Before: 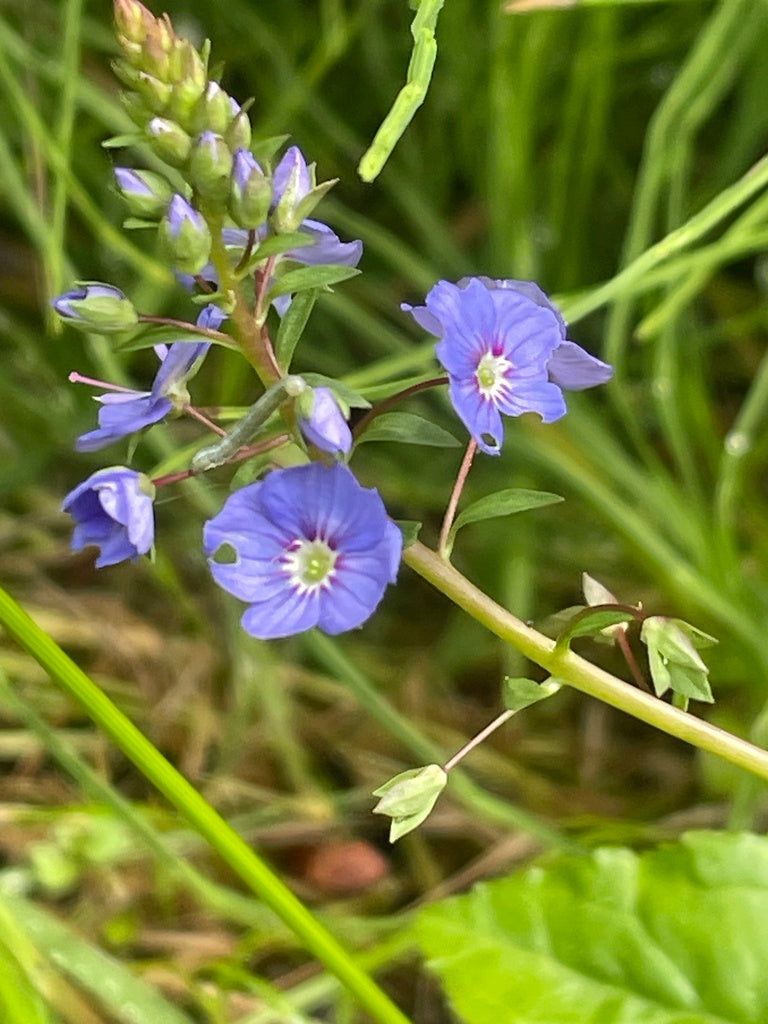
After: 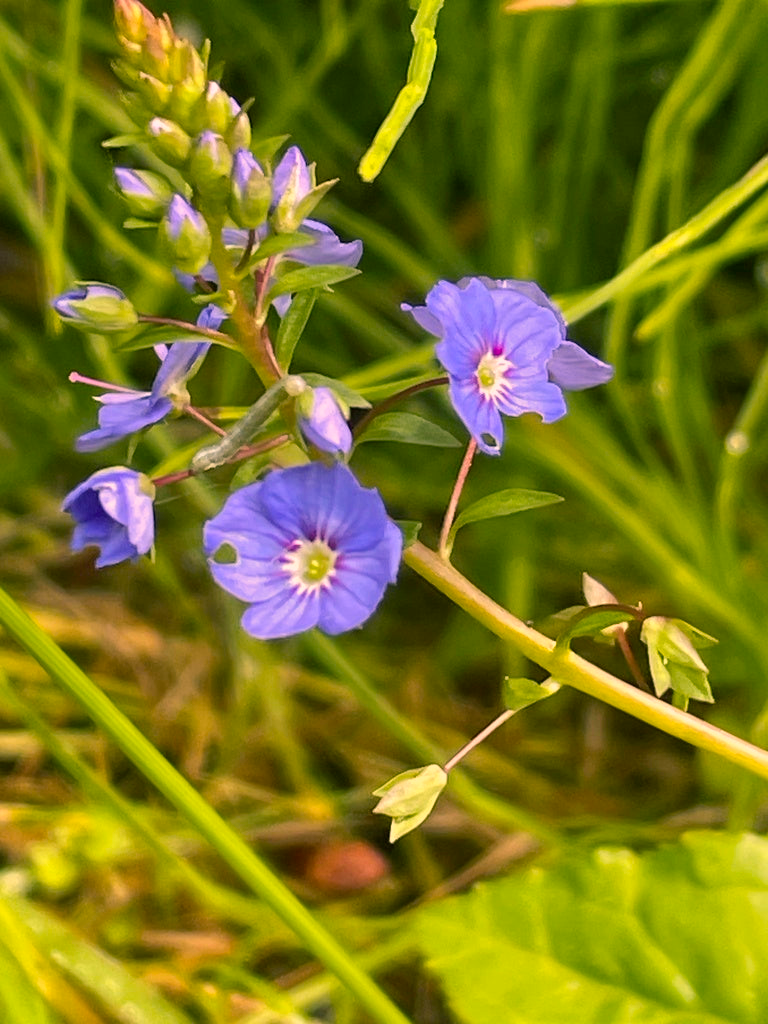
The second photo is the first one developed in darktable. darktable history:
color balance rgb: shadows lift › chroma 1.038%, shadows lift › hue 240.9°, highlights gain › chroma 4.56%, highlights gain › hue 32.75°, perceptual saturation grading › global saturation 19.301%, global vibrance 20%
tone equalizer: on, module defaults
